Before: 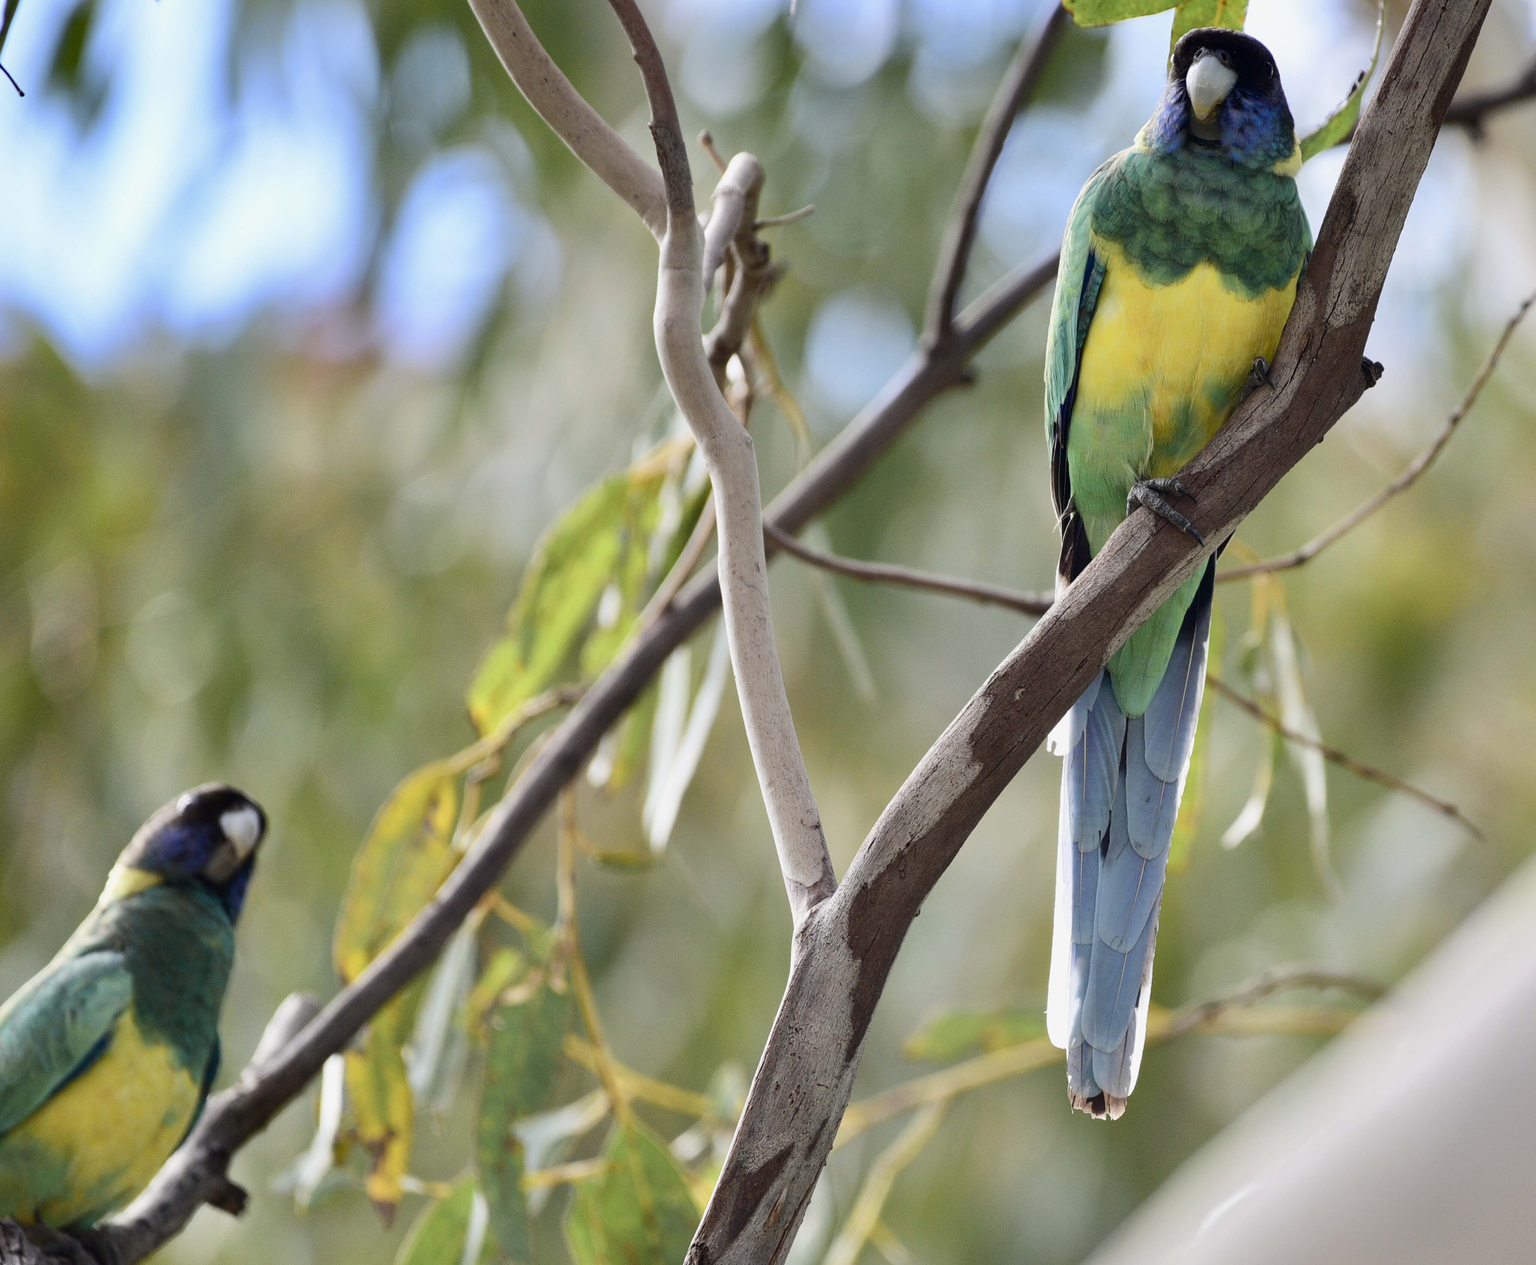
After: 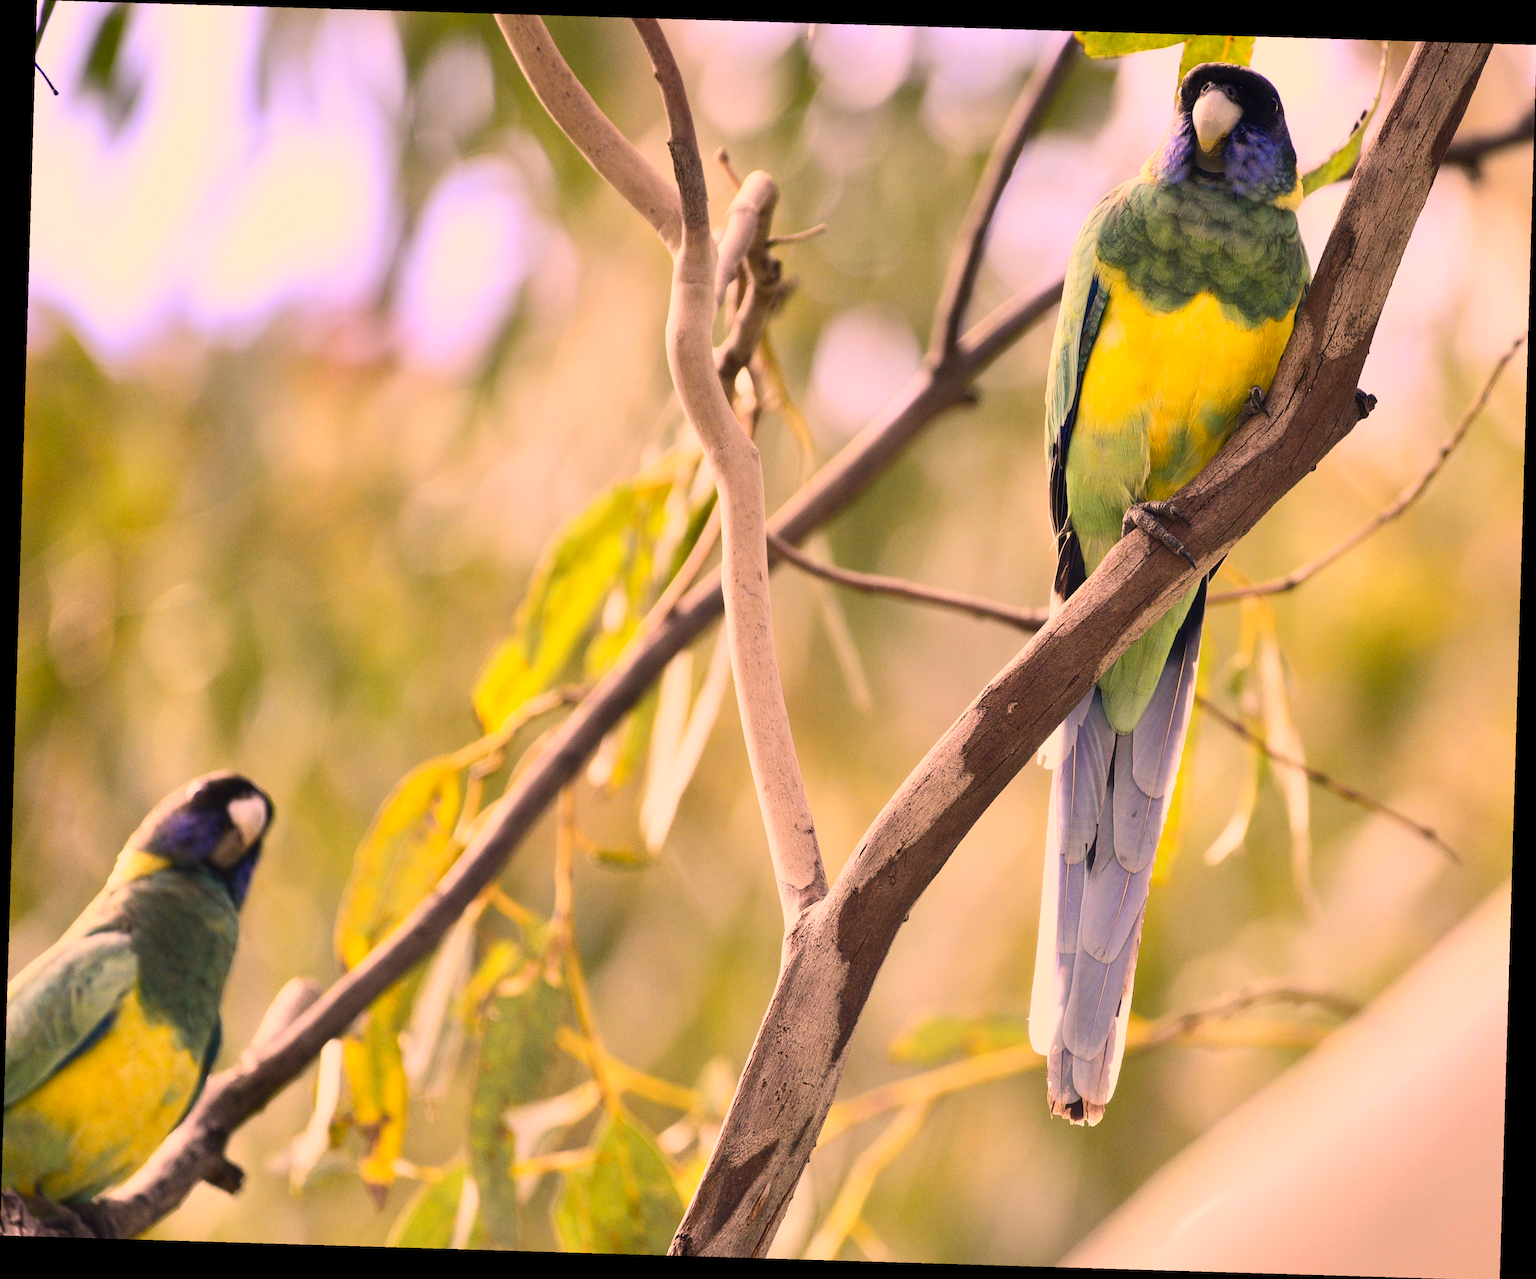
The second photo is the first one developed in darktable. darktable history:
contrast brightness saturation: contrast 0.2, brightness 0.2, saturation 0.8
shadows and highlights: radius 334.93, shadows 63.48, highlights 6.06, compress 87.7%, highlights color adjustment 39.73%, soften with gaussian
rotate and perspective: rotation 1.72°, automatic cropping off
color correction: highlights a* 40, highlights b* 40, saturation 0.69
